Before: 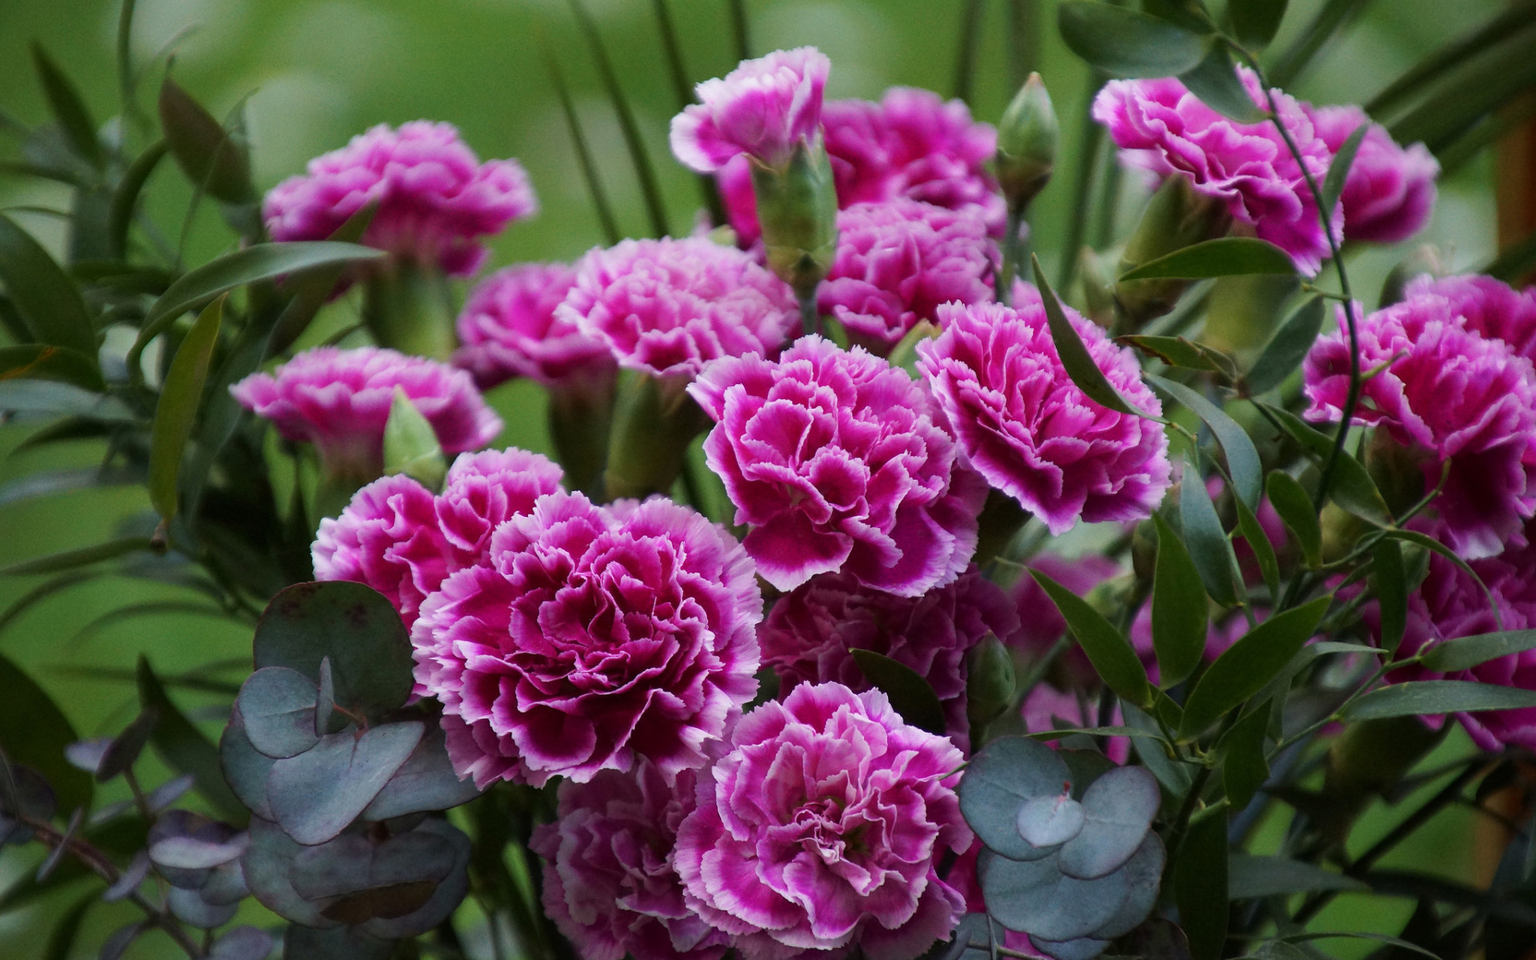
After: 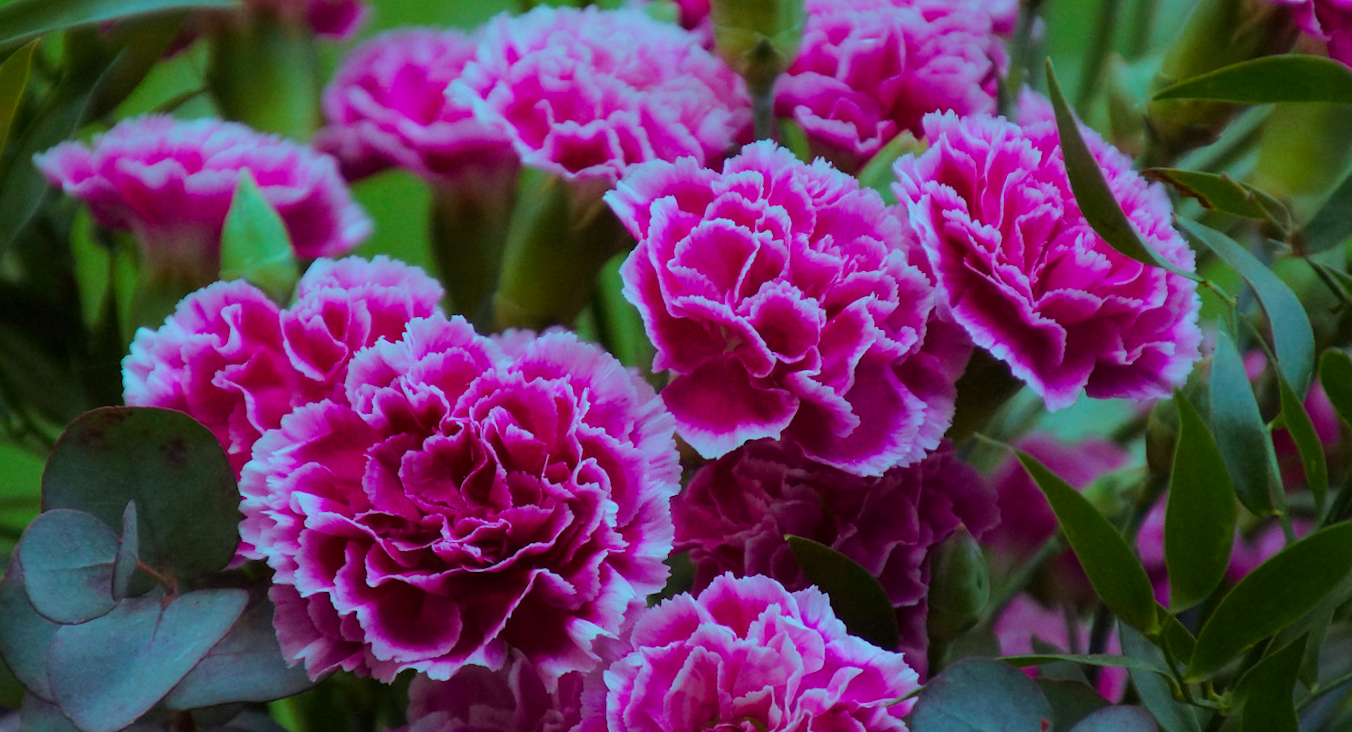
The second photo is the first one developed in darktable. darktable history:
color balance rgb: highlights gain › luminance -33.181%, highlights gain › chroma 5.66%, highlights gain › hue 215.55°, perceptual saturation grading › global saturation 24.998%, perceptual brilliance grading › global brilliance 2.564%, perceptual brilliance grading › highlights -3.022%, perceptual brilliance grading › shadows 3.369%
crop and rotate: angle -3.87°, left 9.829%, top 20.703%, right 12.3%, bottom 11.797%
